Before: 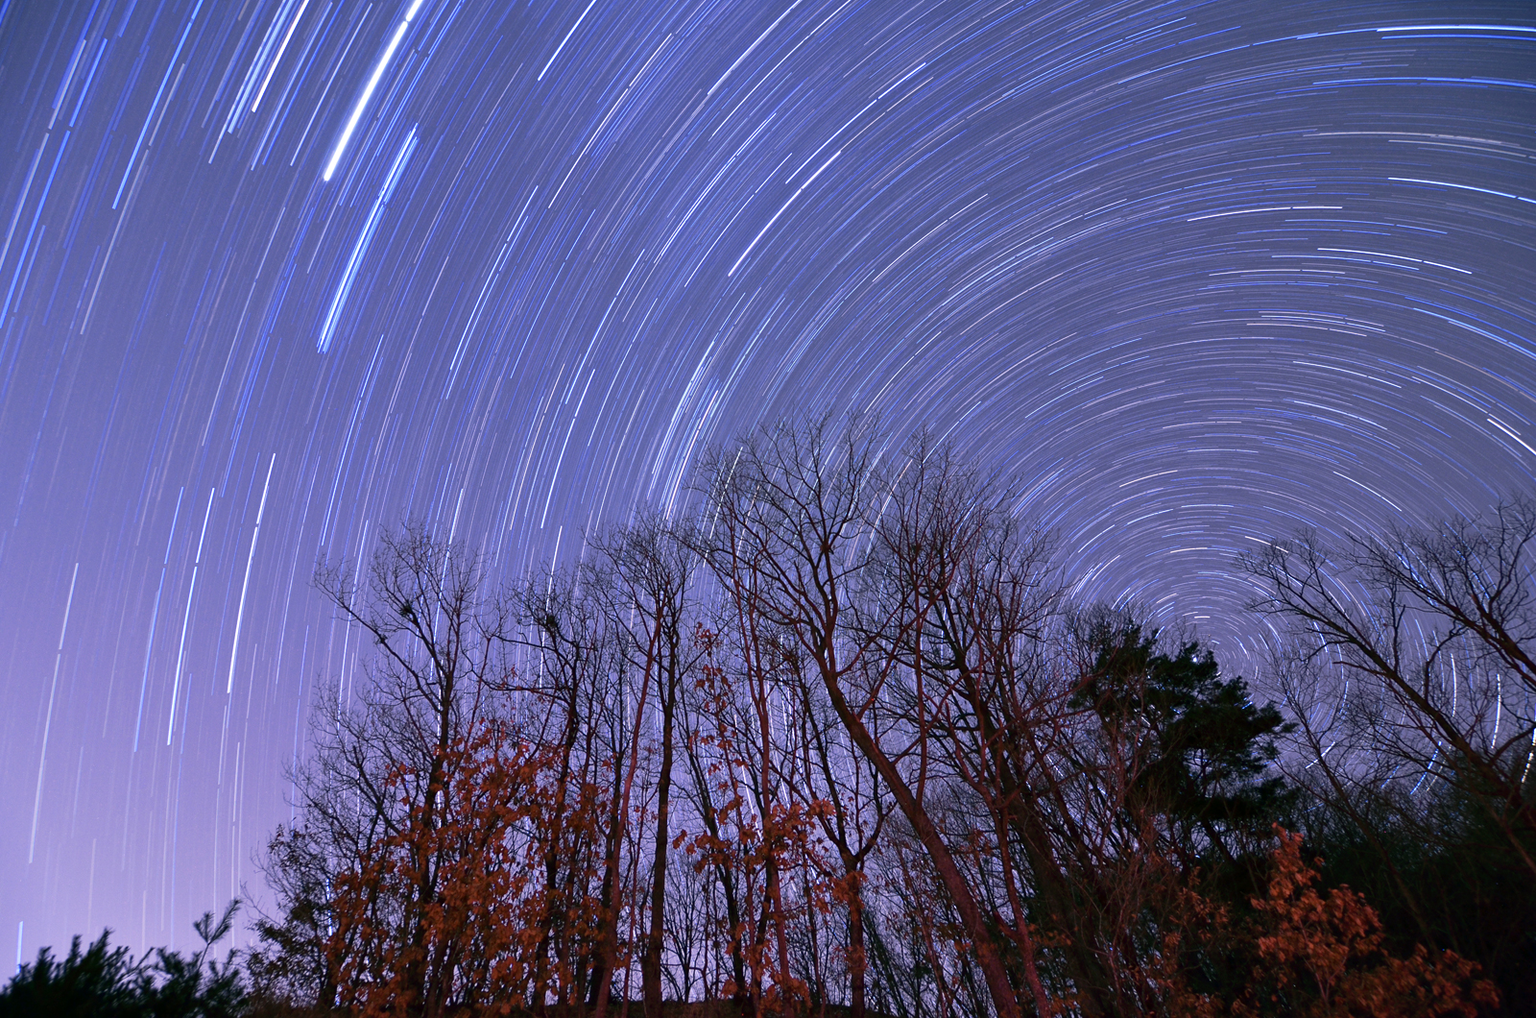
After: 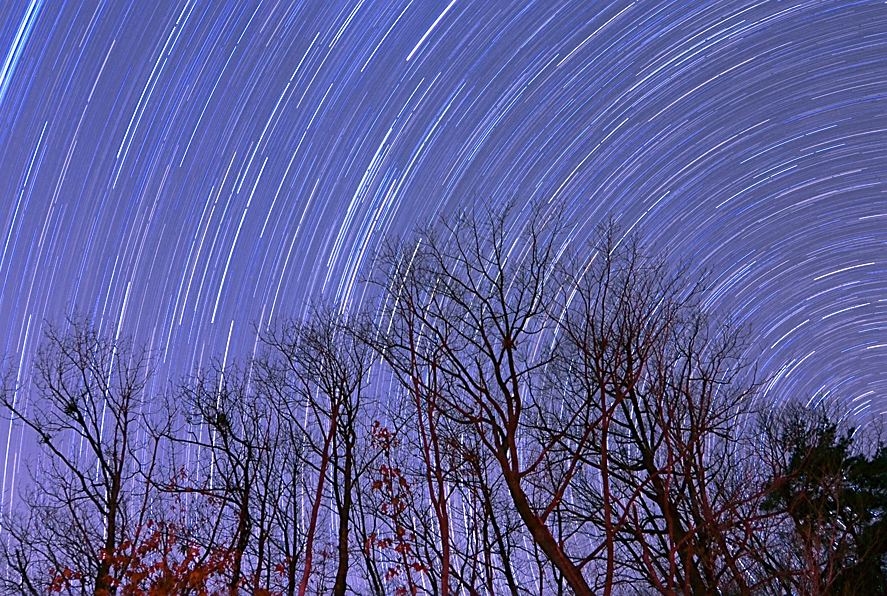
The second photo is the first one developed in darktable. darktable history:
sharpen: on, module defaults
crop and rotate: left 22.015%, top 21.466%, right 22.517%, bottom 22.226%
color balance rgb: shadows lift › chroma 3.613%, shadows lift › hue 89.68°, perceptual saturation grading › global saturation 25.184%
